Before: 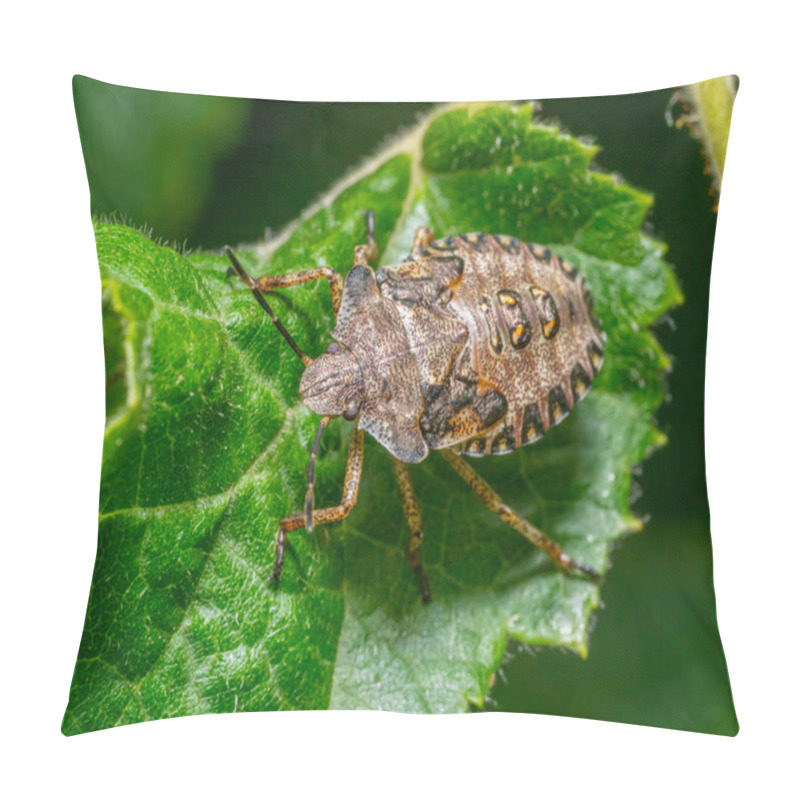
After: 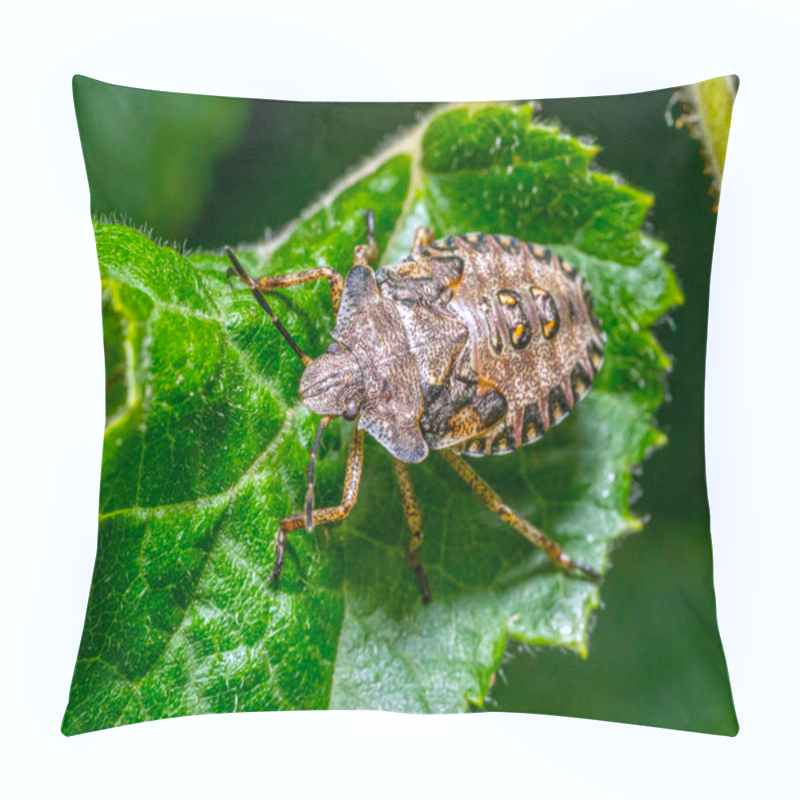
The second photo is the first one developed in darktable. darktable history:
local contrast: on, module defaults
color calibration: illuminant as shot in camera, x 0.358, y 0.373, temperature 4628.91 K
color balance rgb: linear chroma grading › shadows -7.896%, linear chroma grading › global chroma 9.696%, perceptual saturation grading › global saturation 14.636%
